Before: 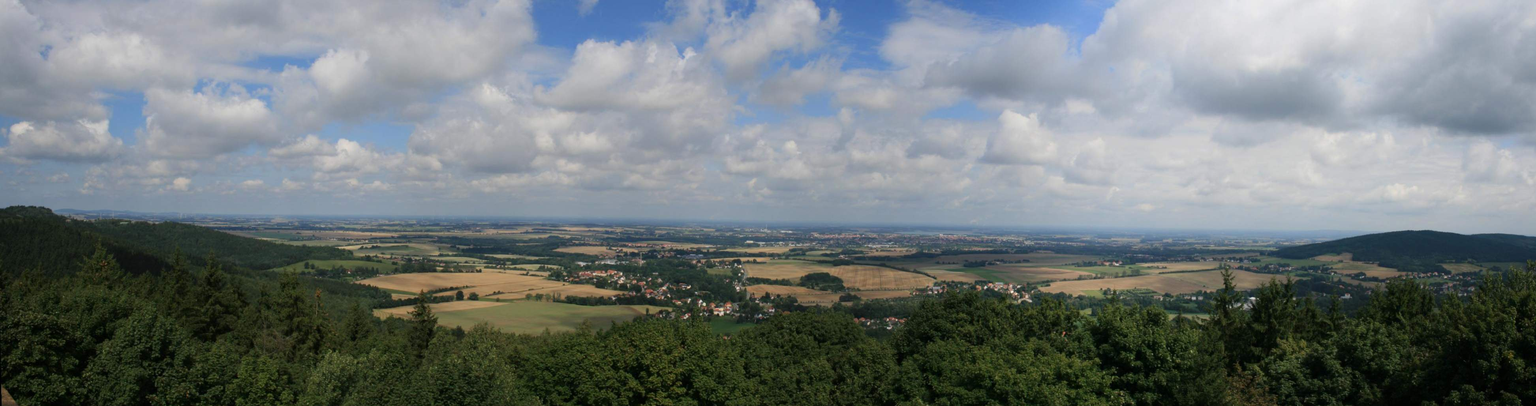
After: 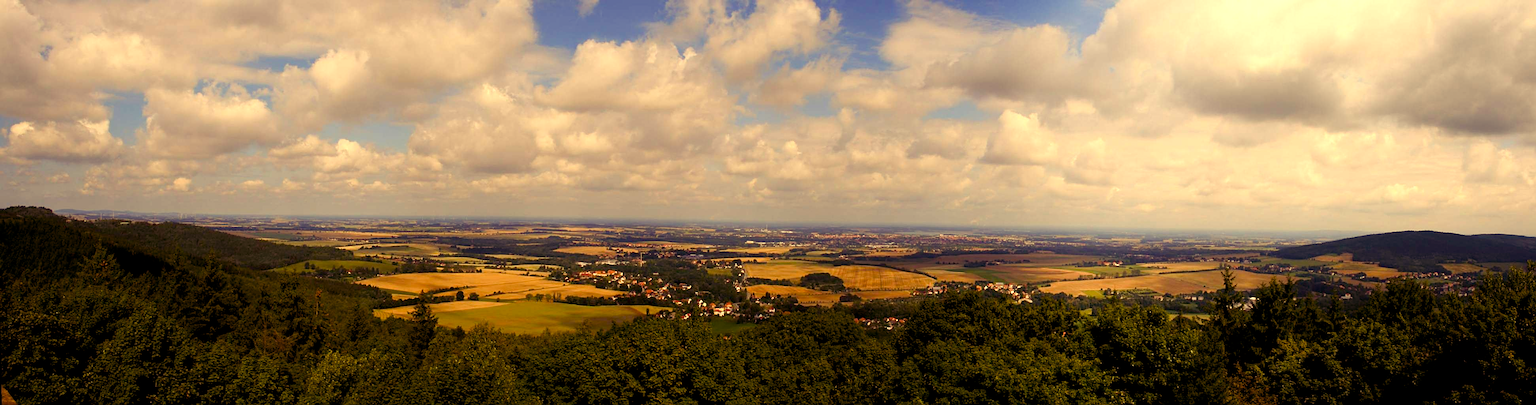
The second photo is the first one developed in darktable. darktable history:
color balance rgb: shadows lift › luminance -21.66%, shadows lift › chroma 8.98%, shadows lift › hue 283.37°, power › chroma 1.55%, power › hue 25.59°, highlights gain › luminance 6.08%, highlights gain › chroma 2.55%, highlights gain › hue 90°, global offset › luminance -0.87%, perceptual saturation grading › global saturation 27.49%, perceptual saturation grading › highlights -28.39%, perceptual saturation grading › mid-tones 15.22%, perceptual saturation grading › shadows 33.98%, perceptual brilliance grading › highlights 10%, perceptual brilliance grading › mid-tones 5%
sharpen: on, module defaults
white balance: red 1.138, green 0.996, blue 0.812
